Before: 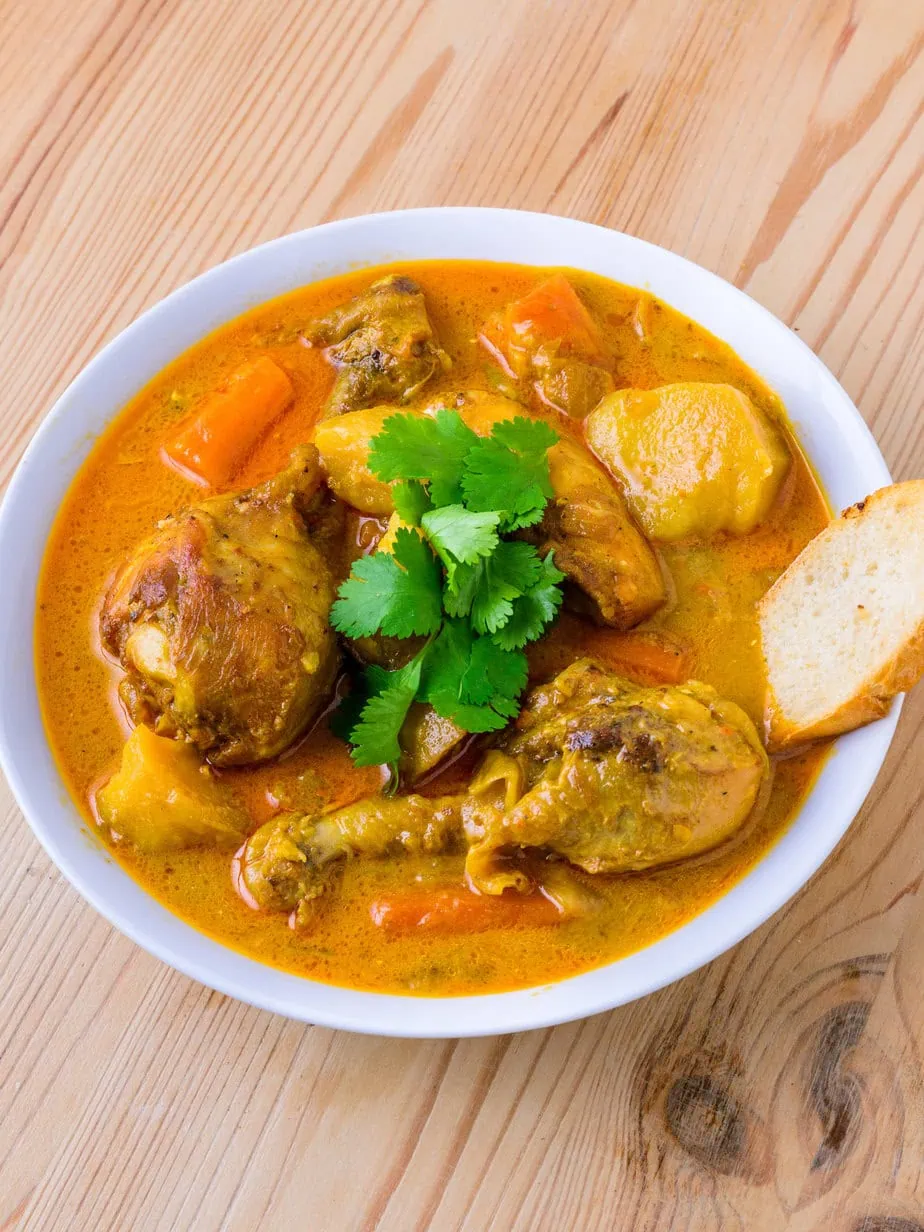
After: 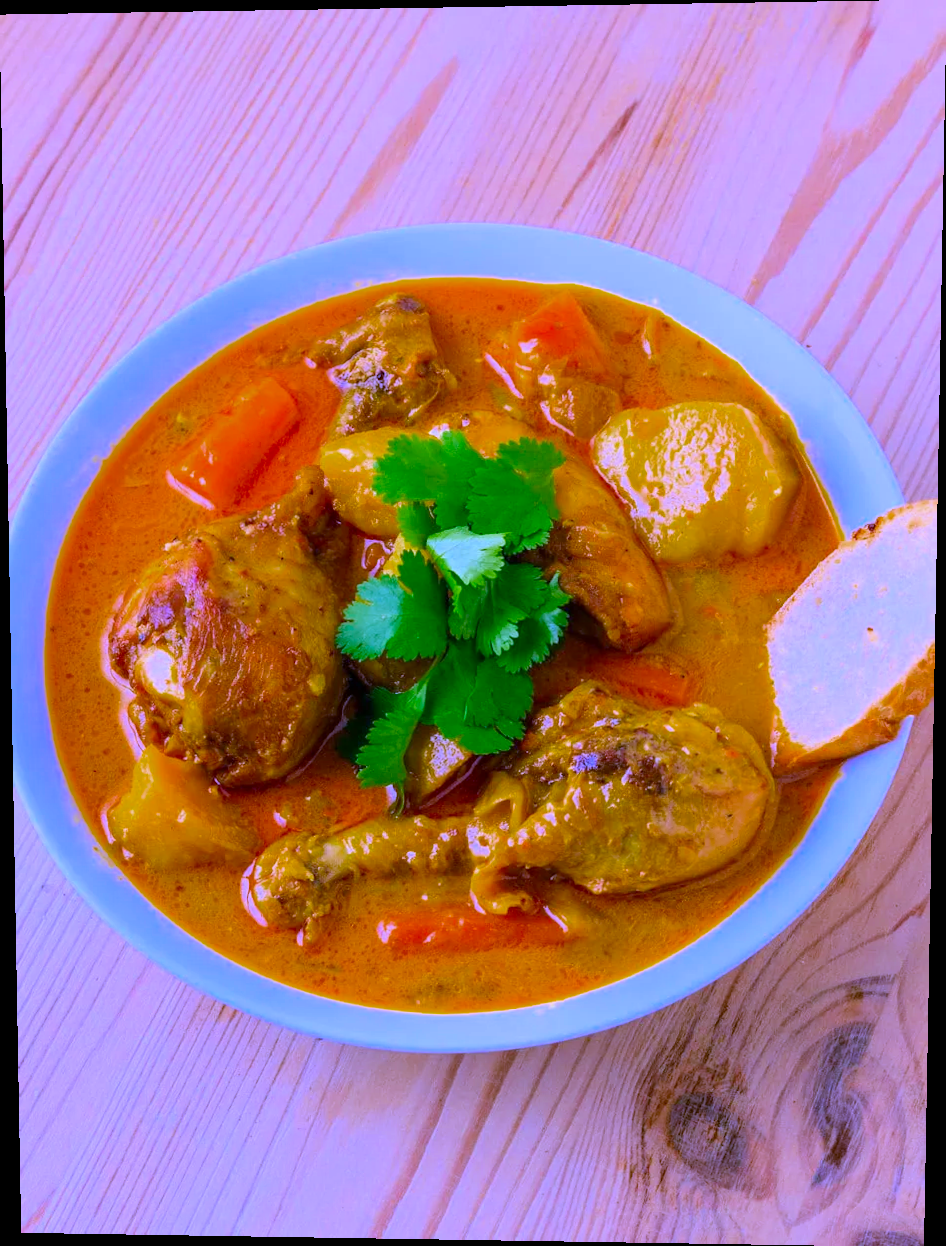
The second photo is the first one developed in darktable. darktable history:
white balance: red 0.98, blue 1.61
rotate and perspective: lens shift (vertical) 0.048, lens shift (horizontal) -0.024, automatic cropping off
color zones: curves: ch0 [(0, 0.425) (0.143, 0.422) (0.286, 0.42) (0.429, 0.419) (0.571, 0.419) (0.714, 0.42) (0.857, 0.422) (1, 0.425)]; ch1 [(0, 0.666) (0.143, 0.669) (0.286, 0.671) (0.429, 0.67) (0.571, 0.67) (0.714, 0.67) (0.857, 0.67) (1, 0.666)]
